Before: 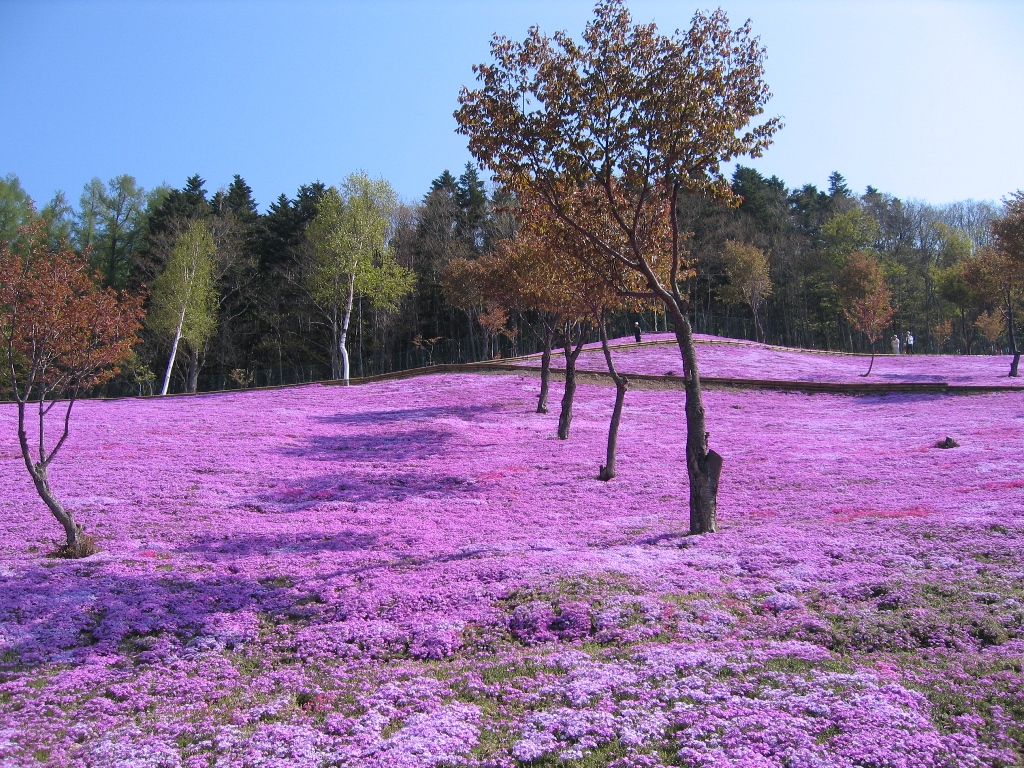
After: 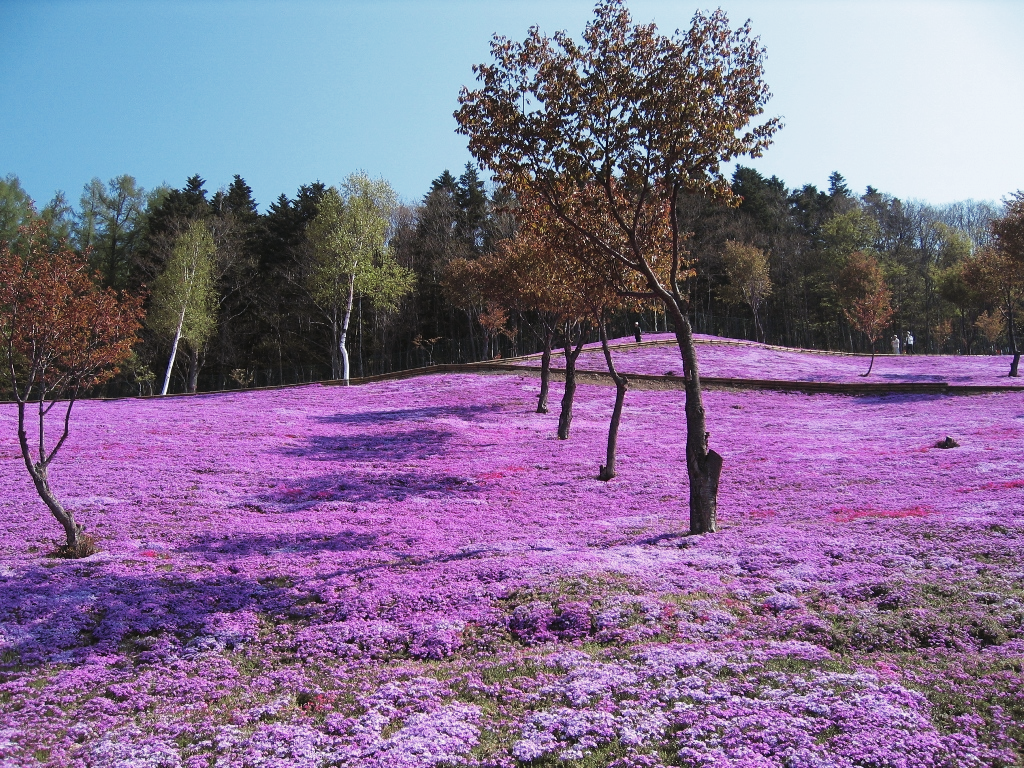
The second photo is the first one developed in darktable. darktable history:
tone curve: curves: ch0 [(0, 0) (0.003, 0.003) (0.011, 0.012) (0.025, 0.024) (0.044, 0.039) (0.069, 0.052) (0.1, 0.072) (0.136, 0.097) (0.177, 0.128) (0.224, 0.168) (0.277, 0.217) (0.335, 0.276) (0.399, 0.345) (0.468, 0.429) (0.543, 0.524) (0.623, 0.628) (0.709, 0.732) (0.801, 0.829) (0.898, 0.919) (1, 1)], preserve colors none
color look up table: target L [97.28, 94.74, 95.09, 85.46, 85.66, 69.46, 70.33, 64.88, 65.95, 39.37, 11.08, 200.09, 100.34, 85.19, 76.69, 68.24, 59.47, 65.84, 58.14, 55.73, 55.38, 49.41, 41.1, 36.6, 30.9, 16.95, 77.23, 70.44, 64.29, 64.81, 60.18, 54.09, 55.37, 55.7, 51.39, 37.62, 40.73, 37.79, 27.48, 23.32, 19.74, 8.471, 3.253, 1.853, 89.7, 81.61, 71.31, 65.91, 44.94], target a [-15.91, -16.95, -5.354, -36.11, -43.64, -28.69, -37.65, -5.869, -8.894, -25.64, -9.386, 0, 0, -0.125, 23.77, 35.05, 56.03, 18.33, 22.5, 64.65, 58.57, 47.6, 7.917, 40.35, 6.991, 29.1, 9.188, 33.08, 57.87, 7.358, 59.23, -2.727, 0.774, 65.97, 33.03, 20.36, 34.09, 51.05, 16.15, 47.28, 3.902, 31.95, 18.64, 3.998, -20.9, -34.89, -33.18, -26.08, -14.56], target b [72.64, 23.31, 27.69, 6.459, 25.68, 12.85, 36.64, 26.88, 47.79, 25.77, 13.48, 0, 0, 72.86, 30.19, 52.52, 47.79, 56.28, 24.93, 39.49, 37.59, 41.43, 31.85, 33.85, 3.897, 17.94, -19.9, -5.899, -38.23, -9.661, -1.619, -41.95, -26.67, 34.71, -40.38, -58.34, -2.756, 9.724, -45.38, -56.51, -27.05, -4.943, -33.39, -1.515, -3.203, -8.21, -5.208, -22.55, -18.6], num patches 49
